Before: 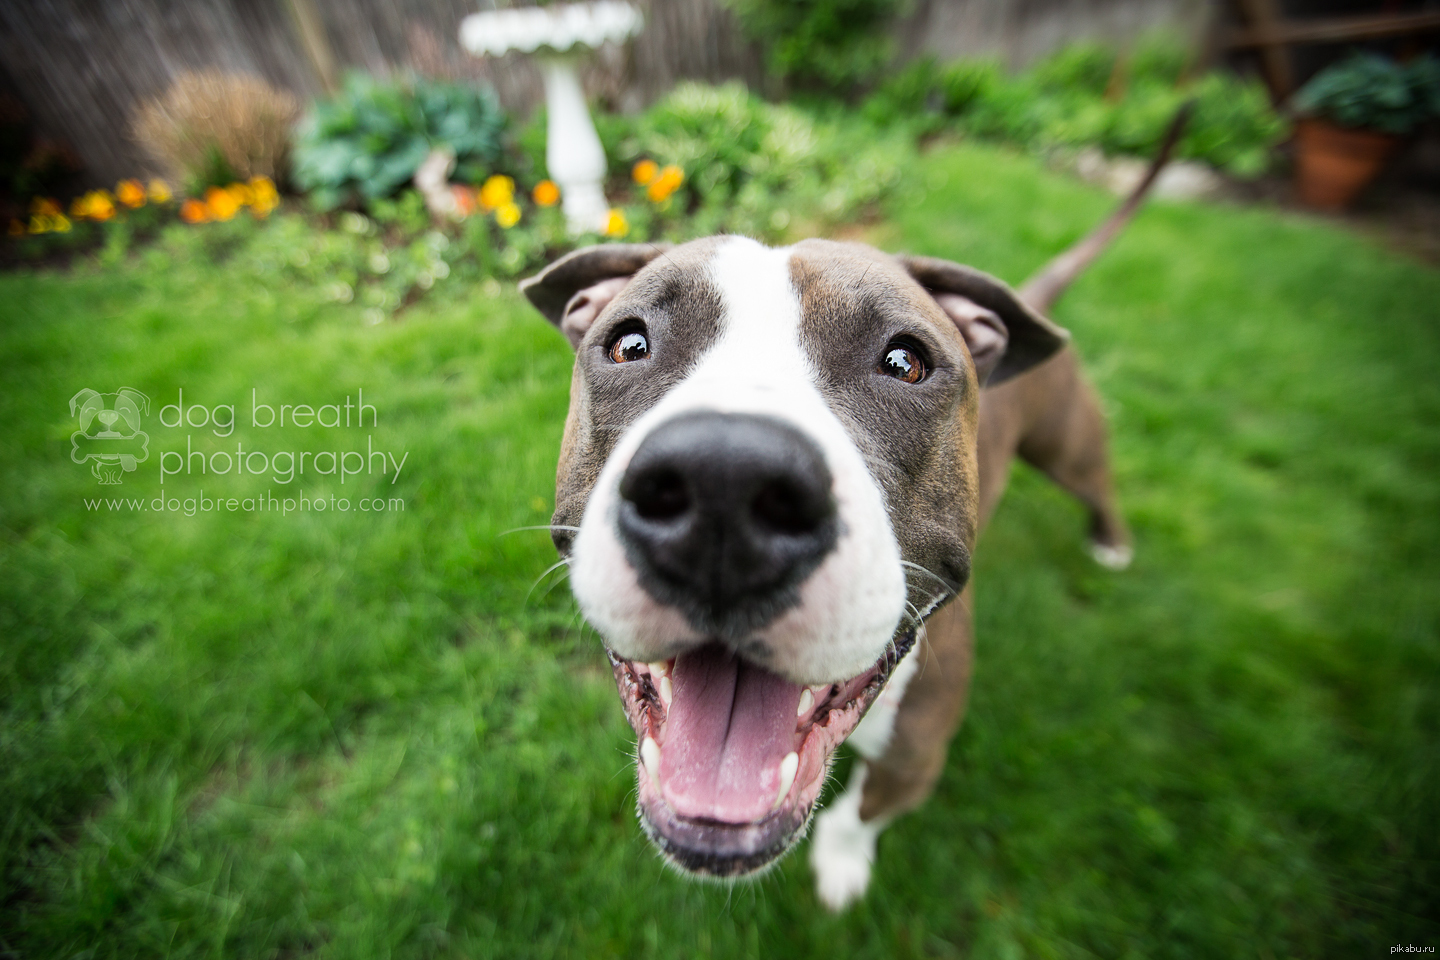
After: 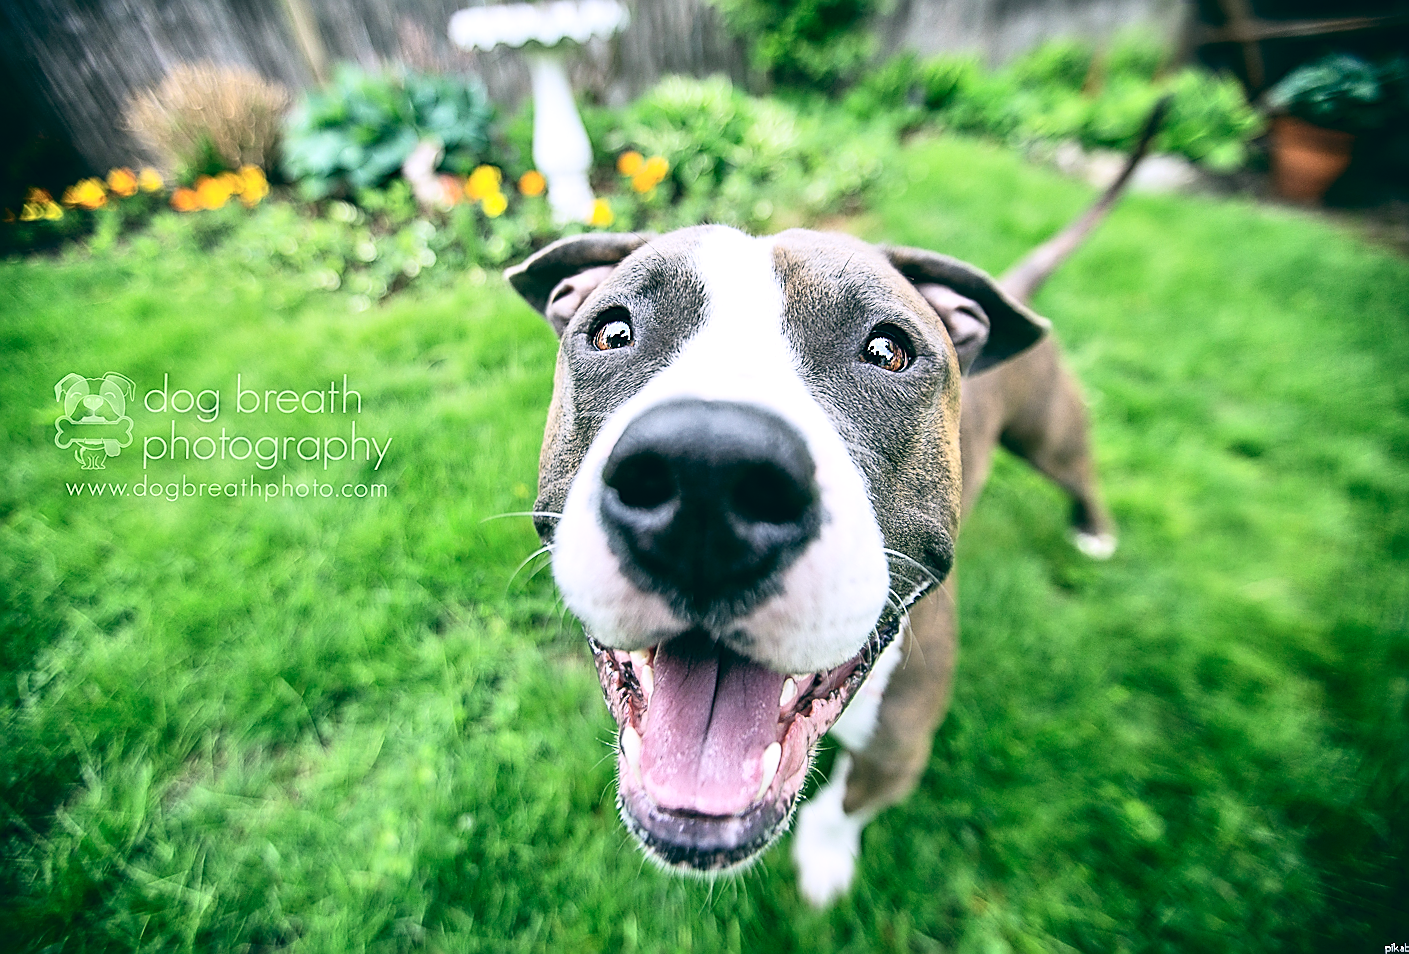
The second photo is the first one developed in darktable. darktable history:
exposure: compensate exposure bias true, compensate highlight preservation false
sharpen: radius 1.685, amount 1.294
white balance: red 0.948, green 1.02, blue 1.176
contrast brightness saturation: contrast 0.28
color balance: lift [1.005, 0.99, 1.007, 1.01], gamma [1, 0.979, 1.011, 1.021], gain [0.923, 1.098, 1.025, 0.902], input saturation 90.45%, contrast 7.73%, output saturation 105.91%
tone equalizer: -7 EV 0.15 EV, -6 EV 0.6 EV, -5 EV 1.15 EV, -4 EV 1.33 EV, -3 EV 1.15 EV, -2 EV 0.6 EV, -1 EV 0.15 EV, mask exposure compensation -0.5 EV
rotate and perspective: rotation 0.226°, lens shift (vertical) -0.042, crop left 0.023, crop right 0.982, crop top 0.006, crop bottom 0.994
grain: coarseness 0.09 ISO, strength 10%
